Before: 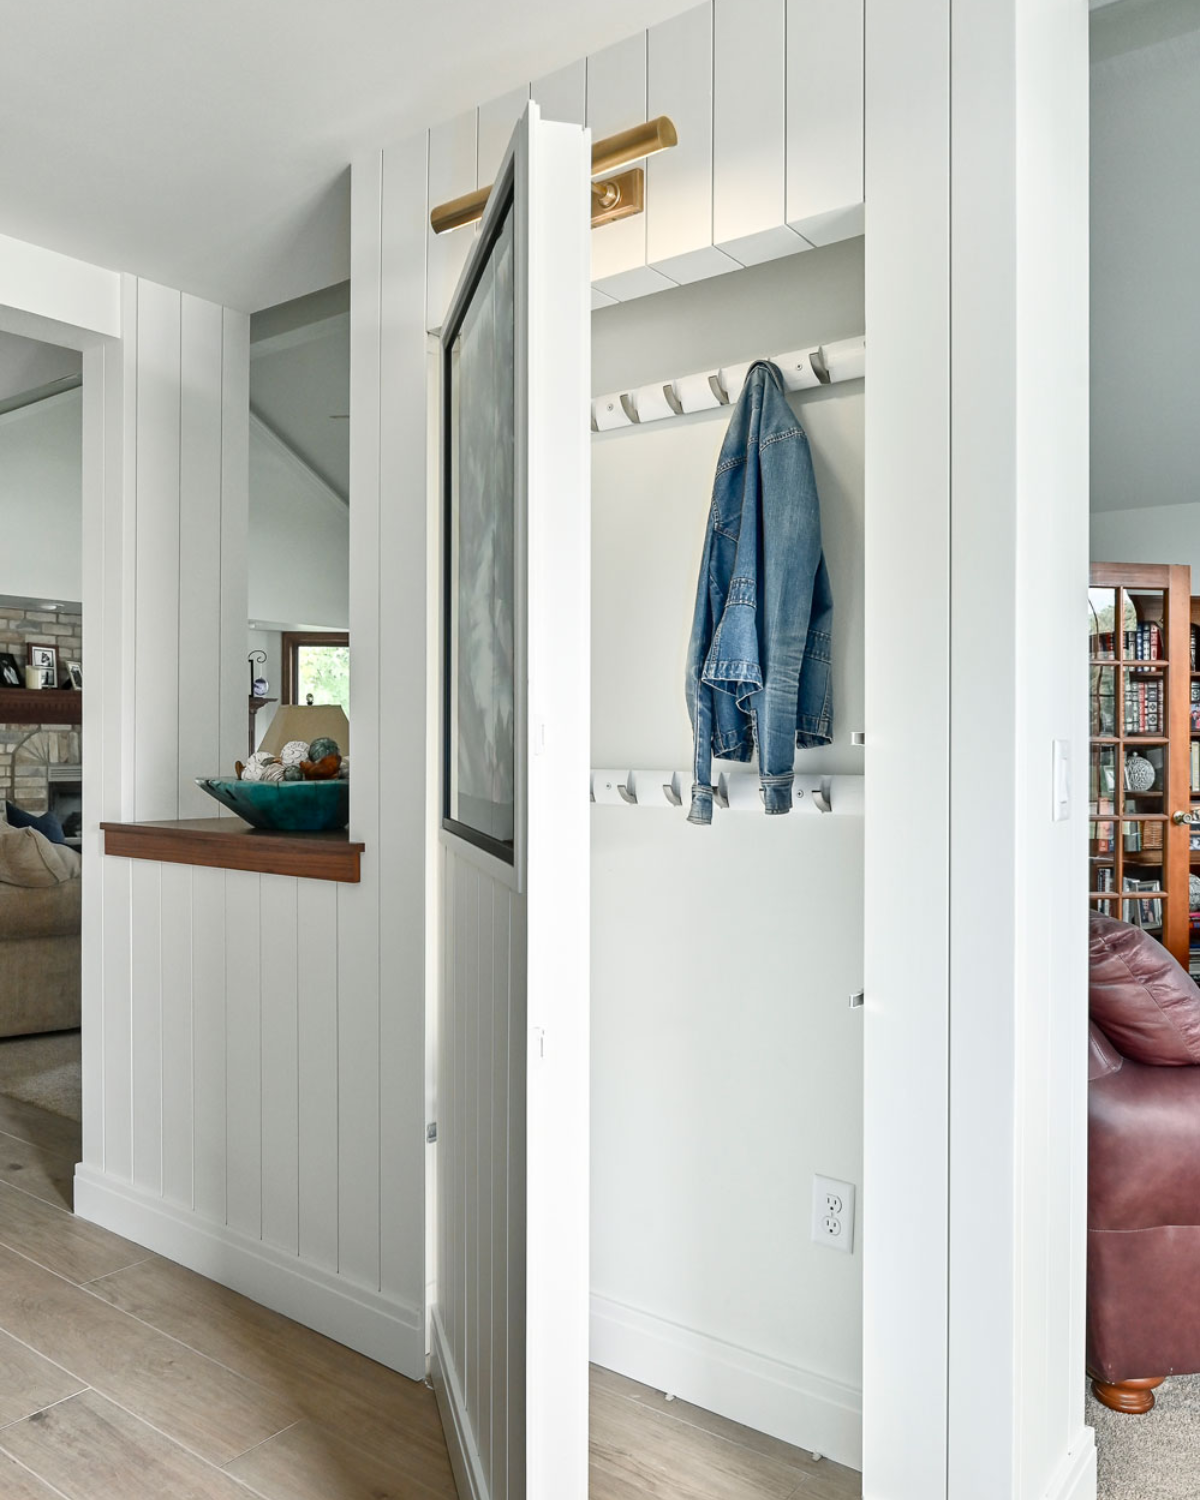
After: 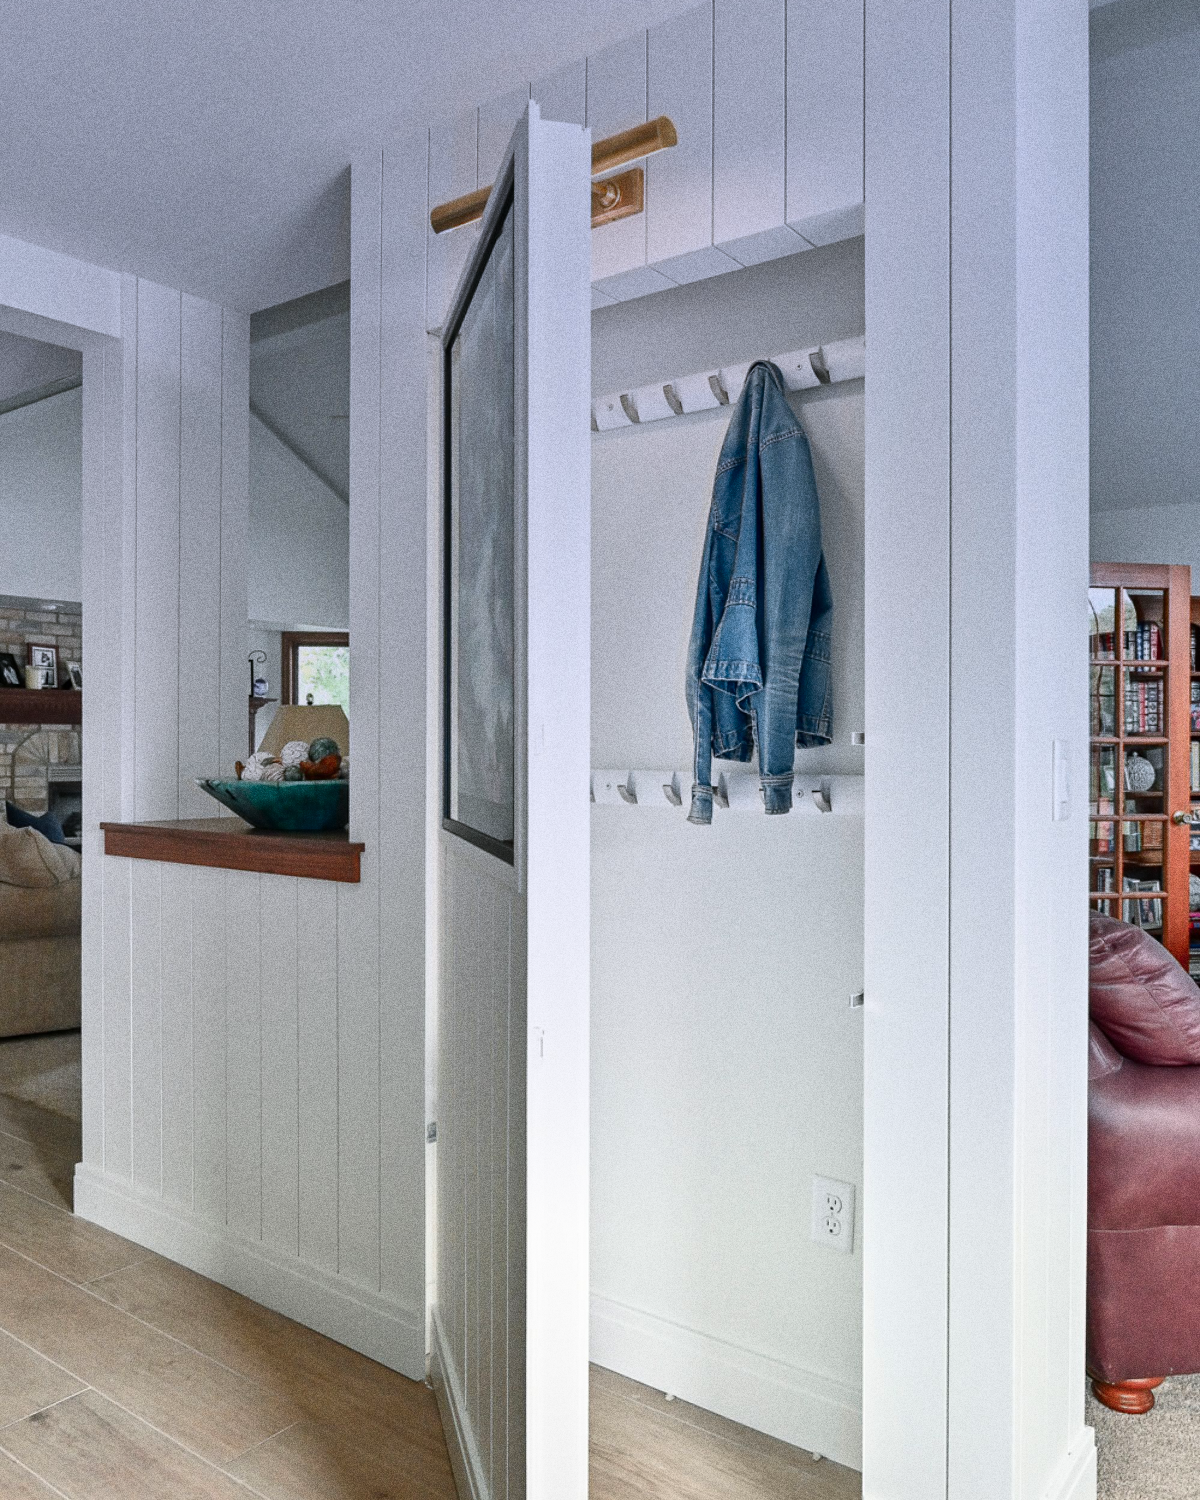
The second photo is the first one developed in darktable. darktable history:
color zones: curves: ch1 [(0.239, 0.552) (0.75, 0.5)]; ch2 [(0.25, 0.462) (0.749, 0.457)], mix 25.94%
graduated density: hue 238.83°, saturation 50%
grain: coarseness 0.09 ISO, strength 40%
